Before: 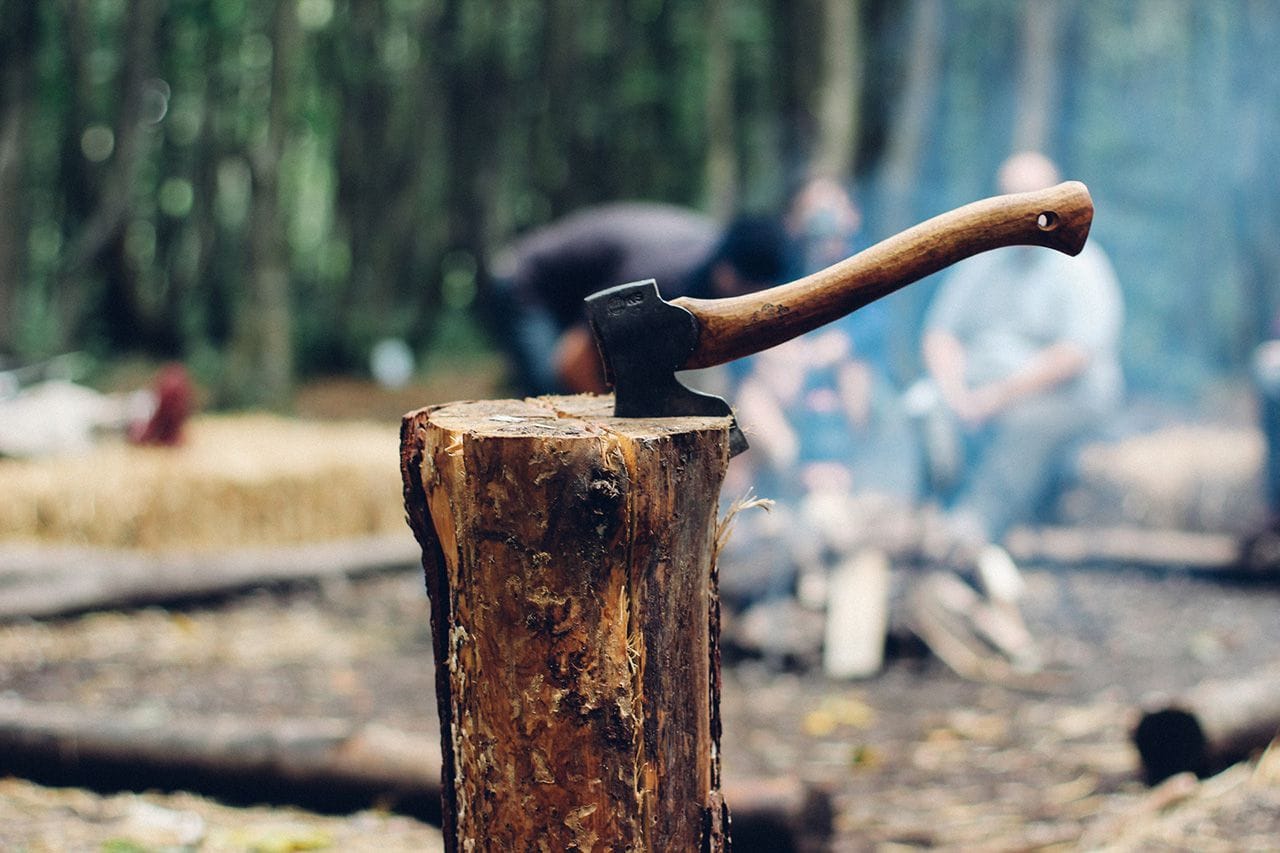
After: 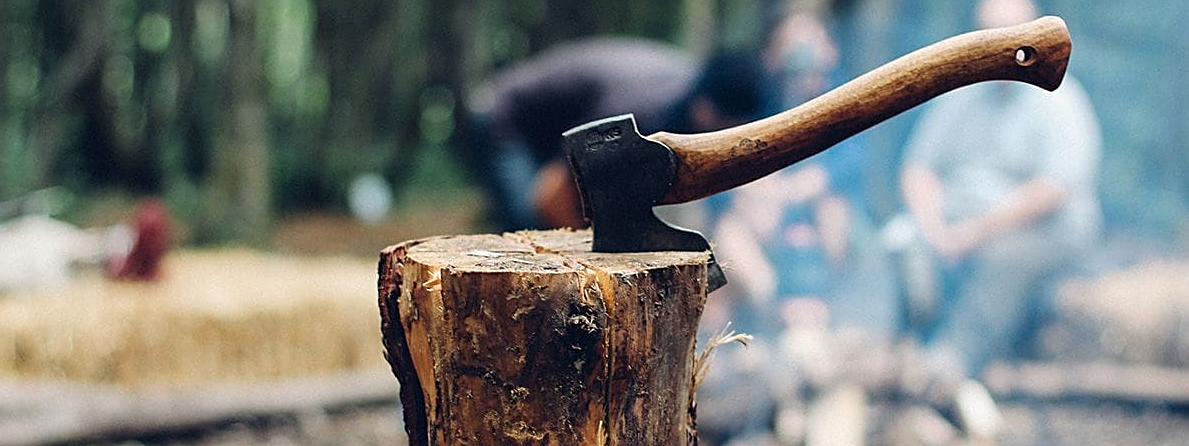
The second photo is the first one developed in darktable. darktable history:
crop: left 1.782%, top 19.364%, right 5.322%, bottom 28.252%
sharpen: on, module defaults
